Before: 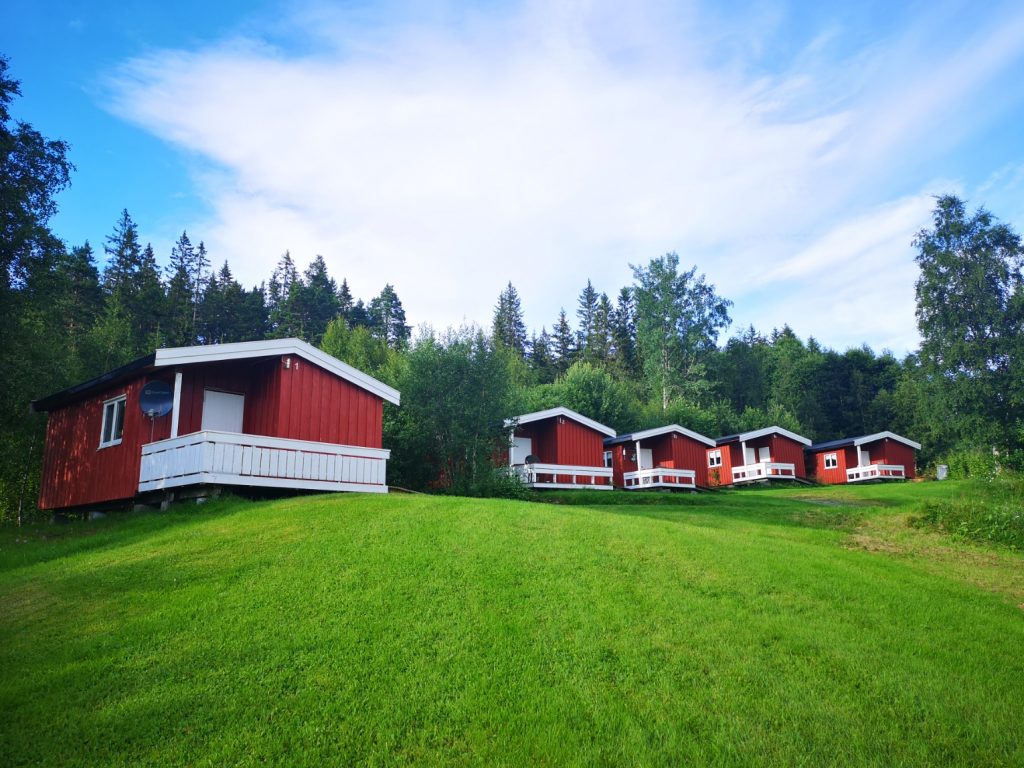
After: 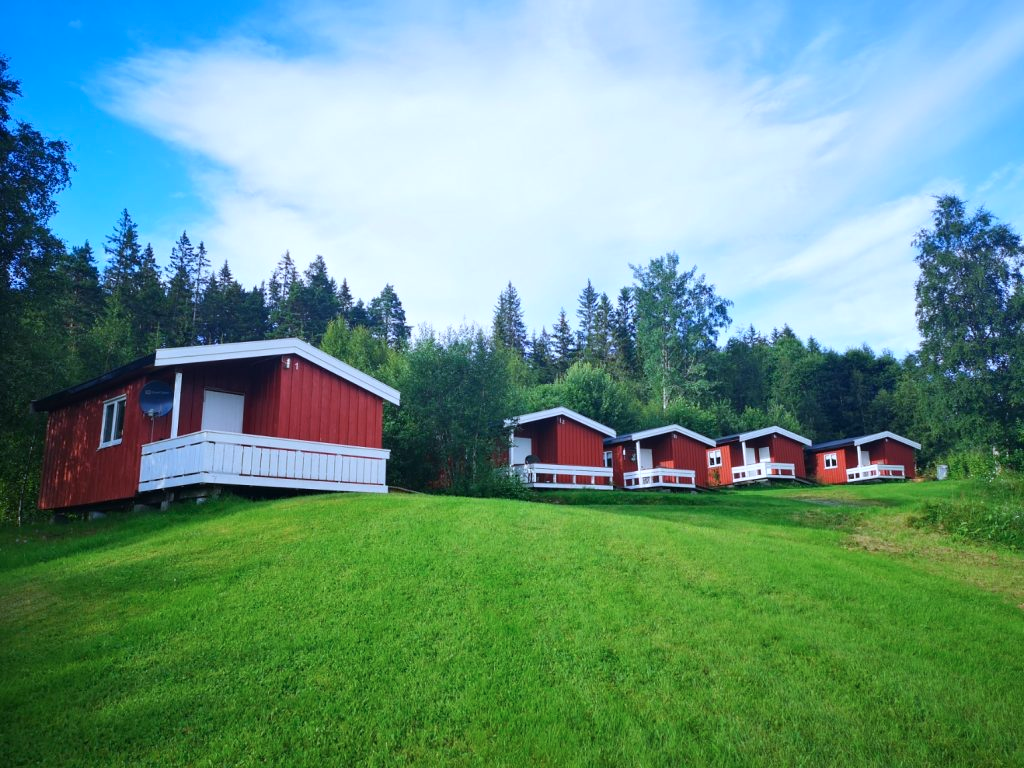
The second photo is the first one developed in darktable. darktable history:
color calibration: x 0.37, y 0.382, temperature 4313.32 K
